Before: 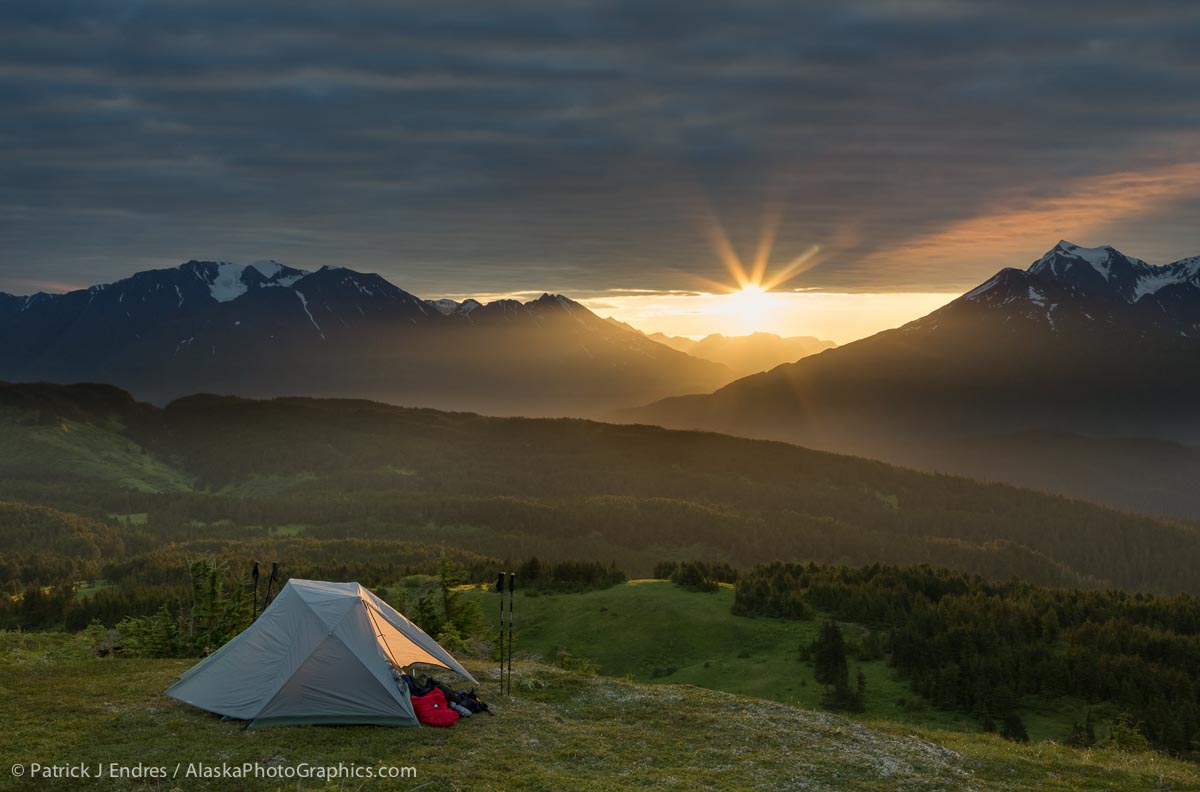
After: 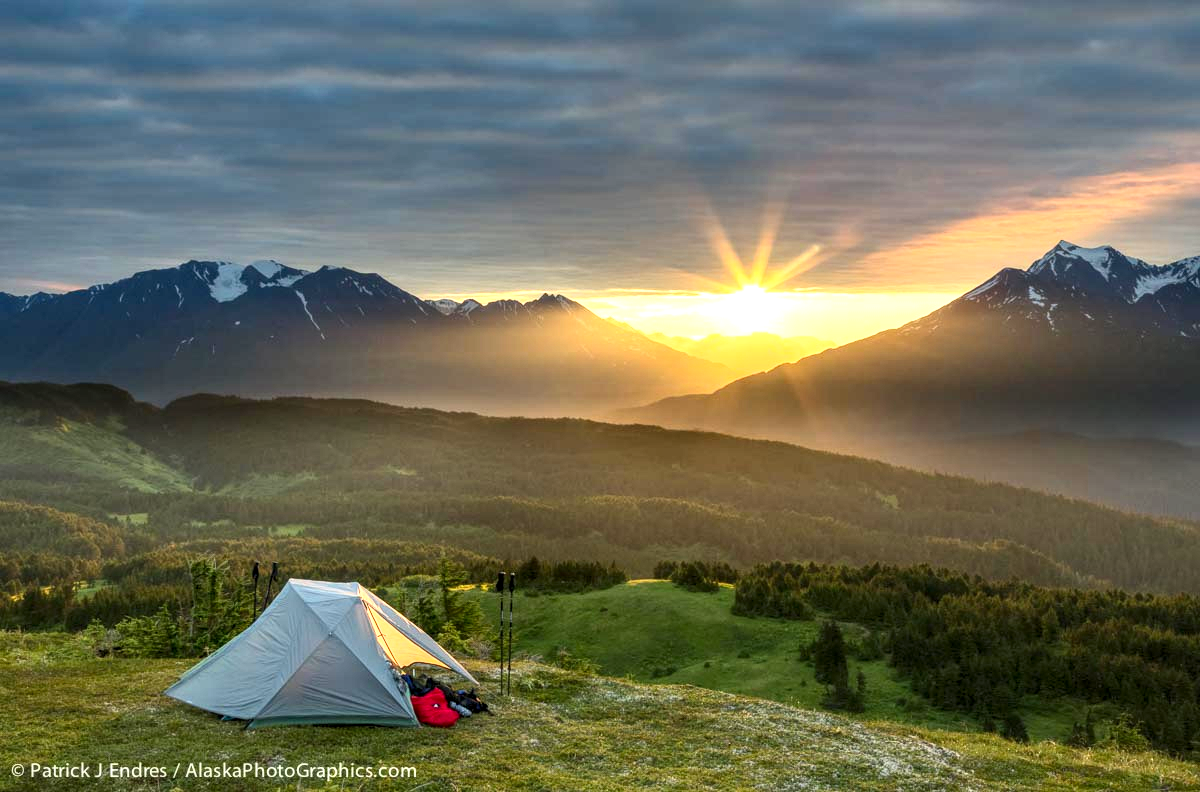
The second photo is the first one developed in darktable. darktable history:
local contrast: detail 142%
exposure: exposure 0.574 EV, compensate highlight preservation false
contrast brightness saturation: contrast 0.24, brightness 0.26, saturation 0.39
